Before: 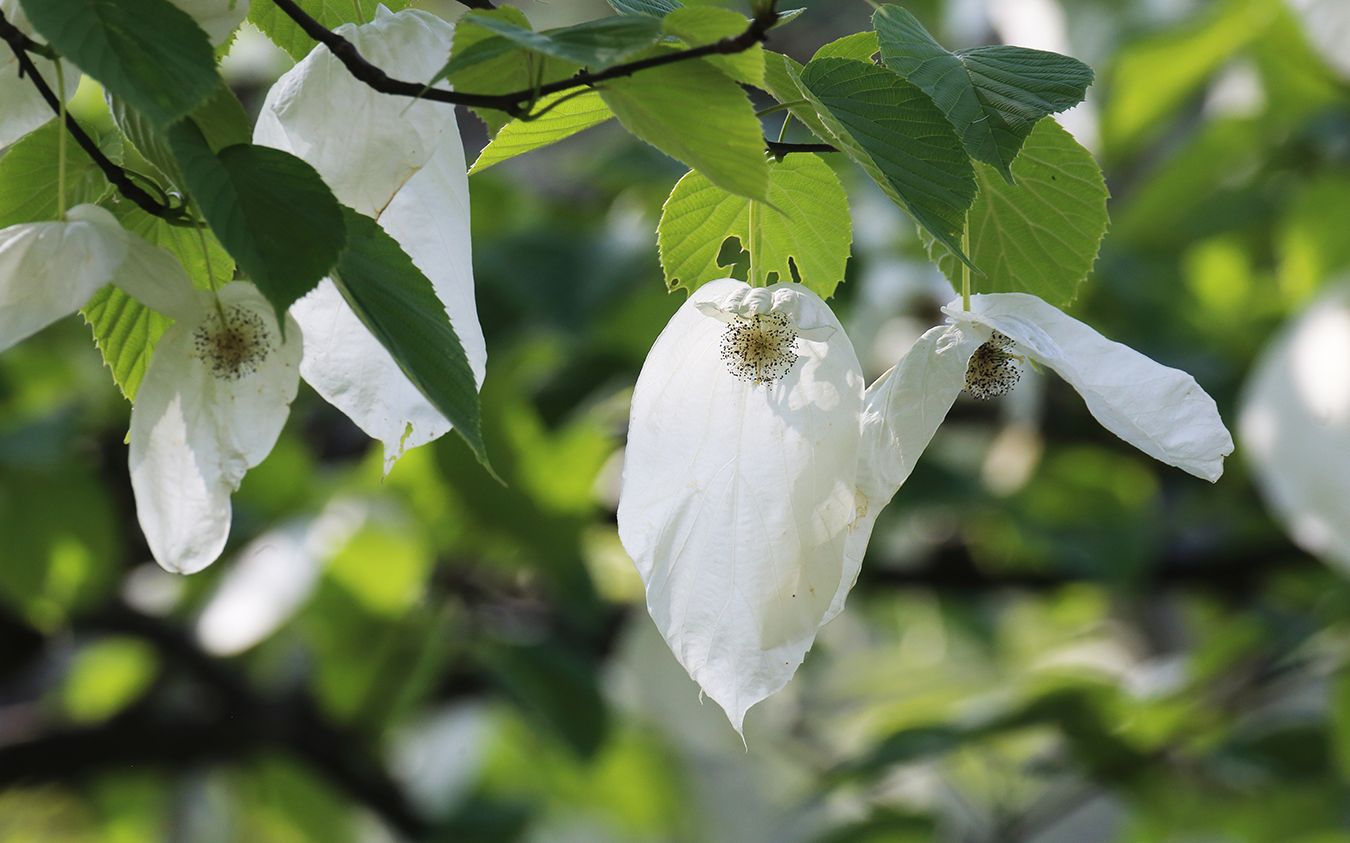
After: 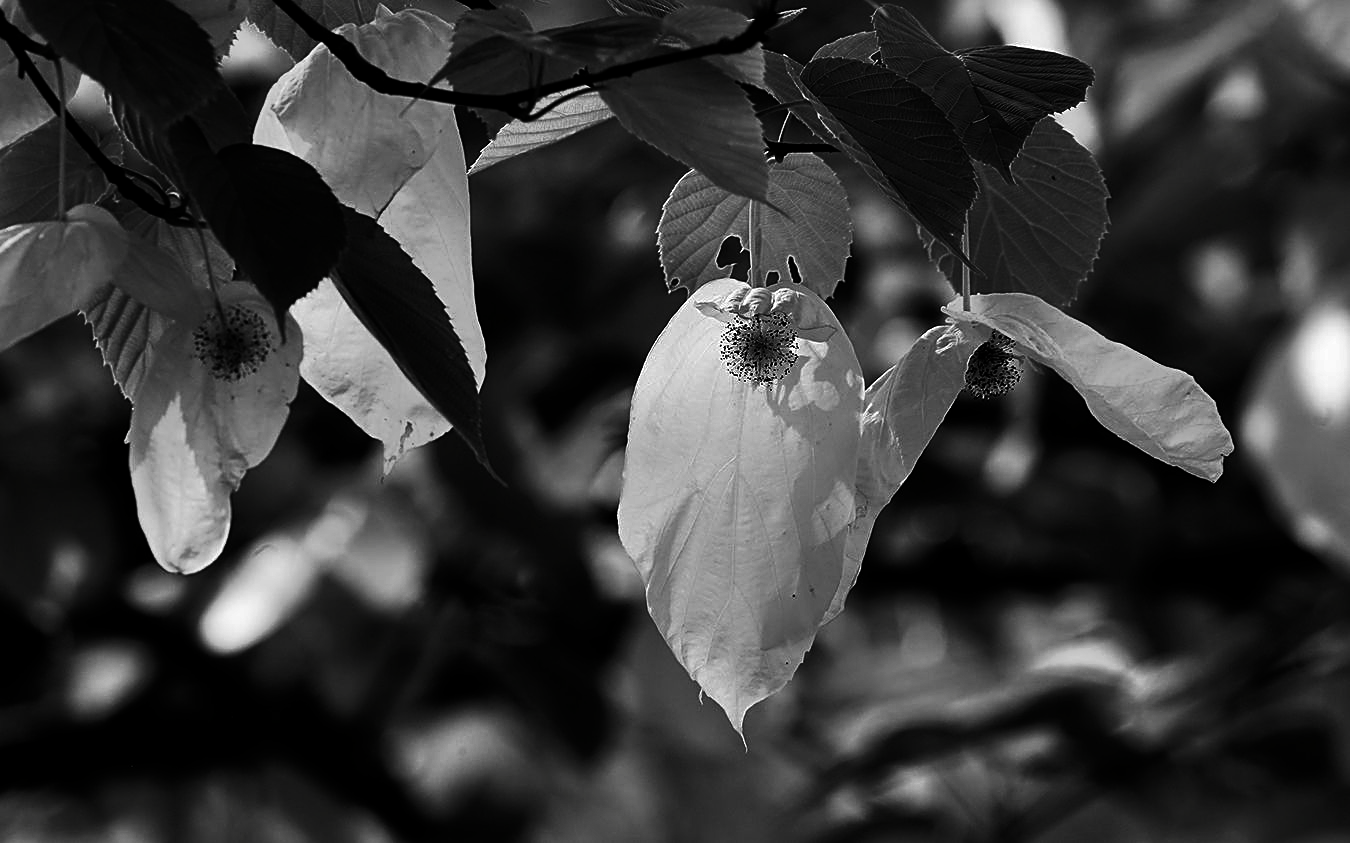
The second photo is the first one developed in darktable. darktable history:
contrast brightness saturation: contrast 0.024, brightness -0.997, saturation -0.997
shadows and highlights: soften with gaussian
sharpen: on, module defaults
